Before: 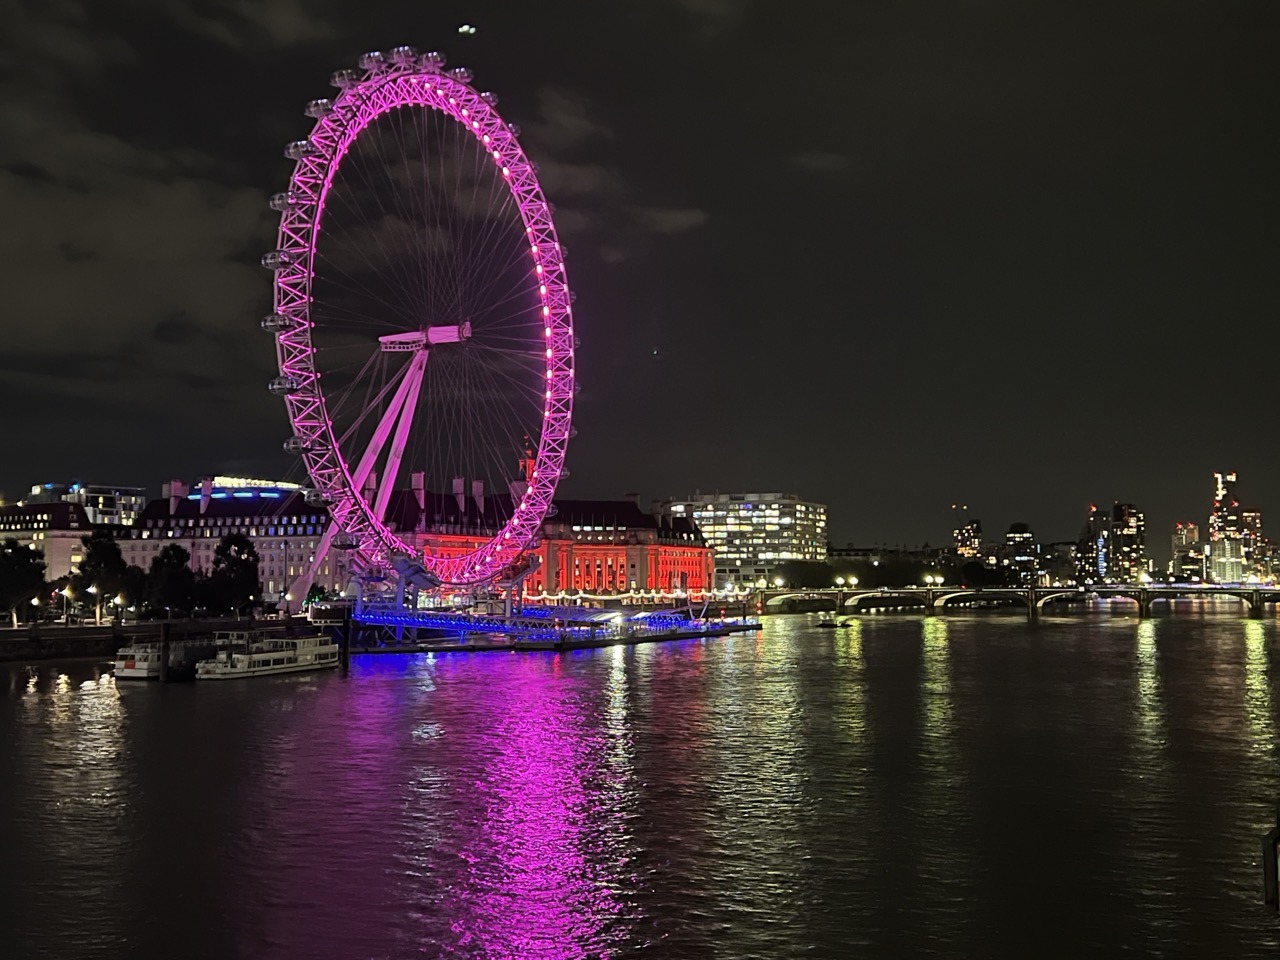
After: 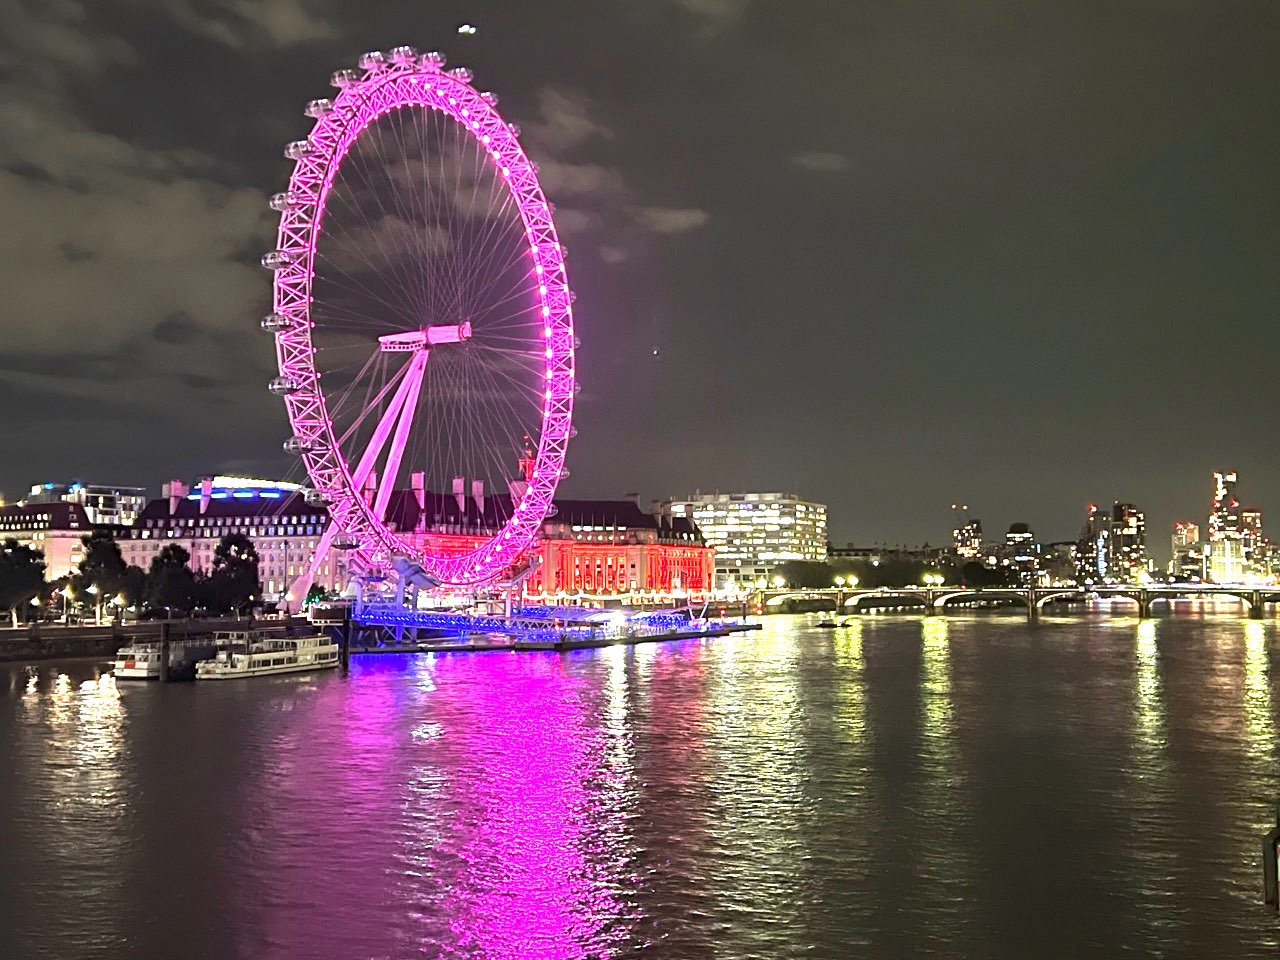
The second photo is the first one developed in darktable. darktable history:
exposure: exposure 2.04 EV, compensate highlight preservation false
